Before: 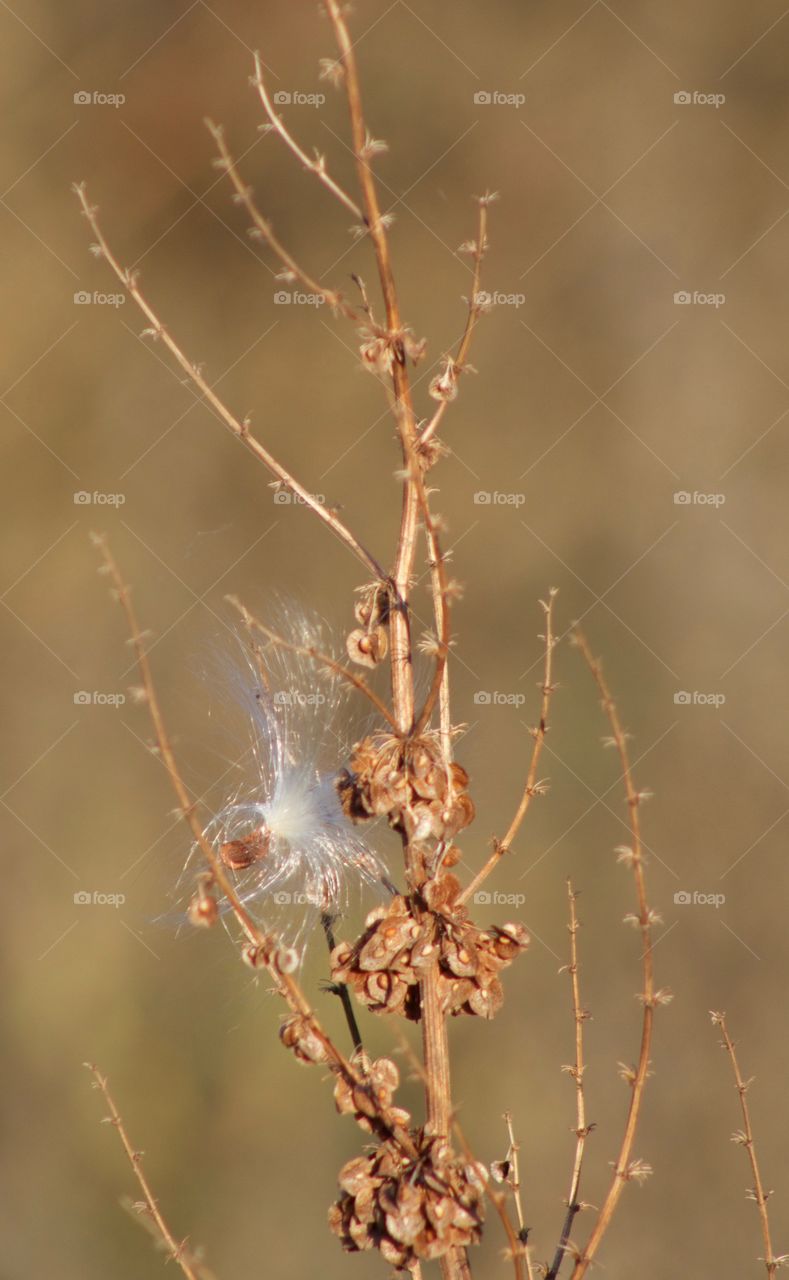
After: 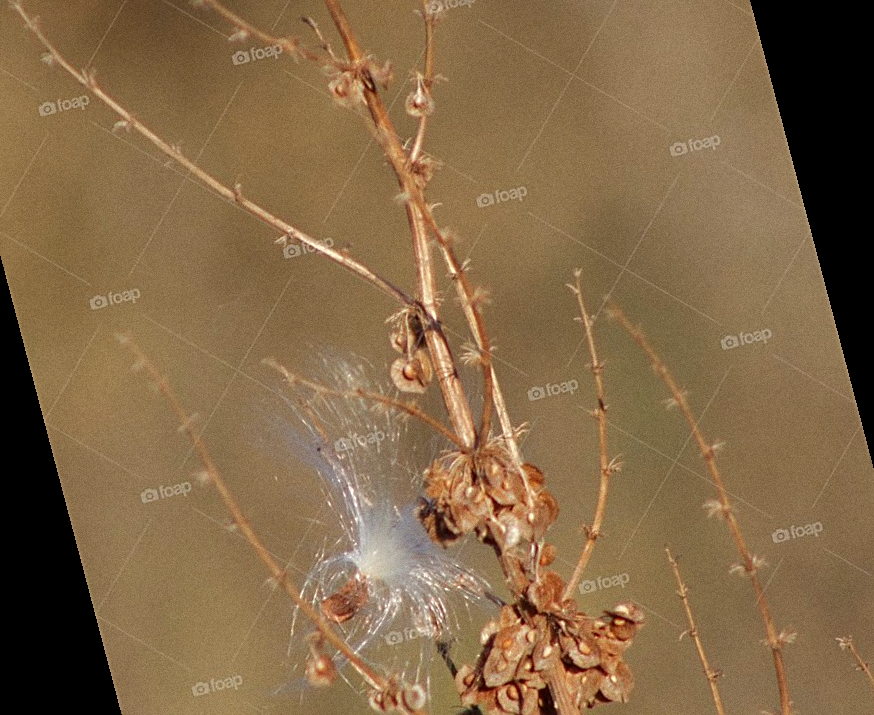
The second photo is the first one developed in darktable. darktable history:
sharpen: amount 0.6
grain: coarseness 0.09 ISO
rotate and perspective: rotation -14.8°, crop left 0.1, crop right 0.903, crop top 0.25, crop bottom 0.748
rgb curve: curves: ch0 [(0, 0) (0.175, 0.154) (0.785, 0.663) (1, 1)]
